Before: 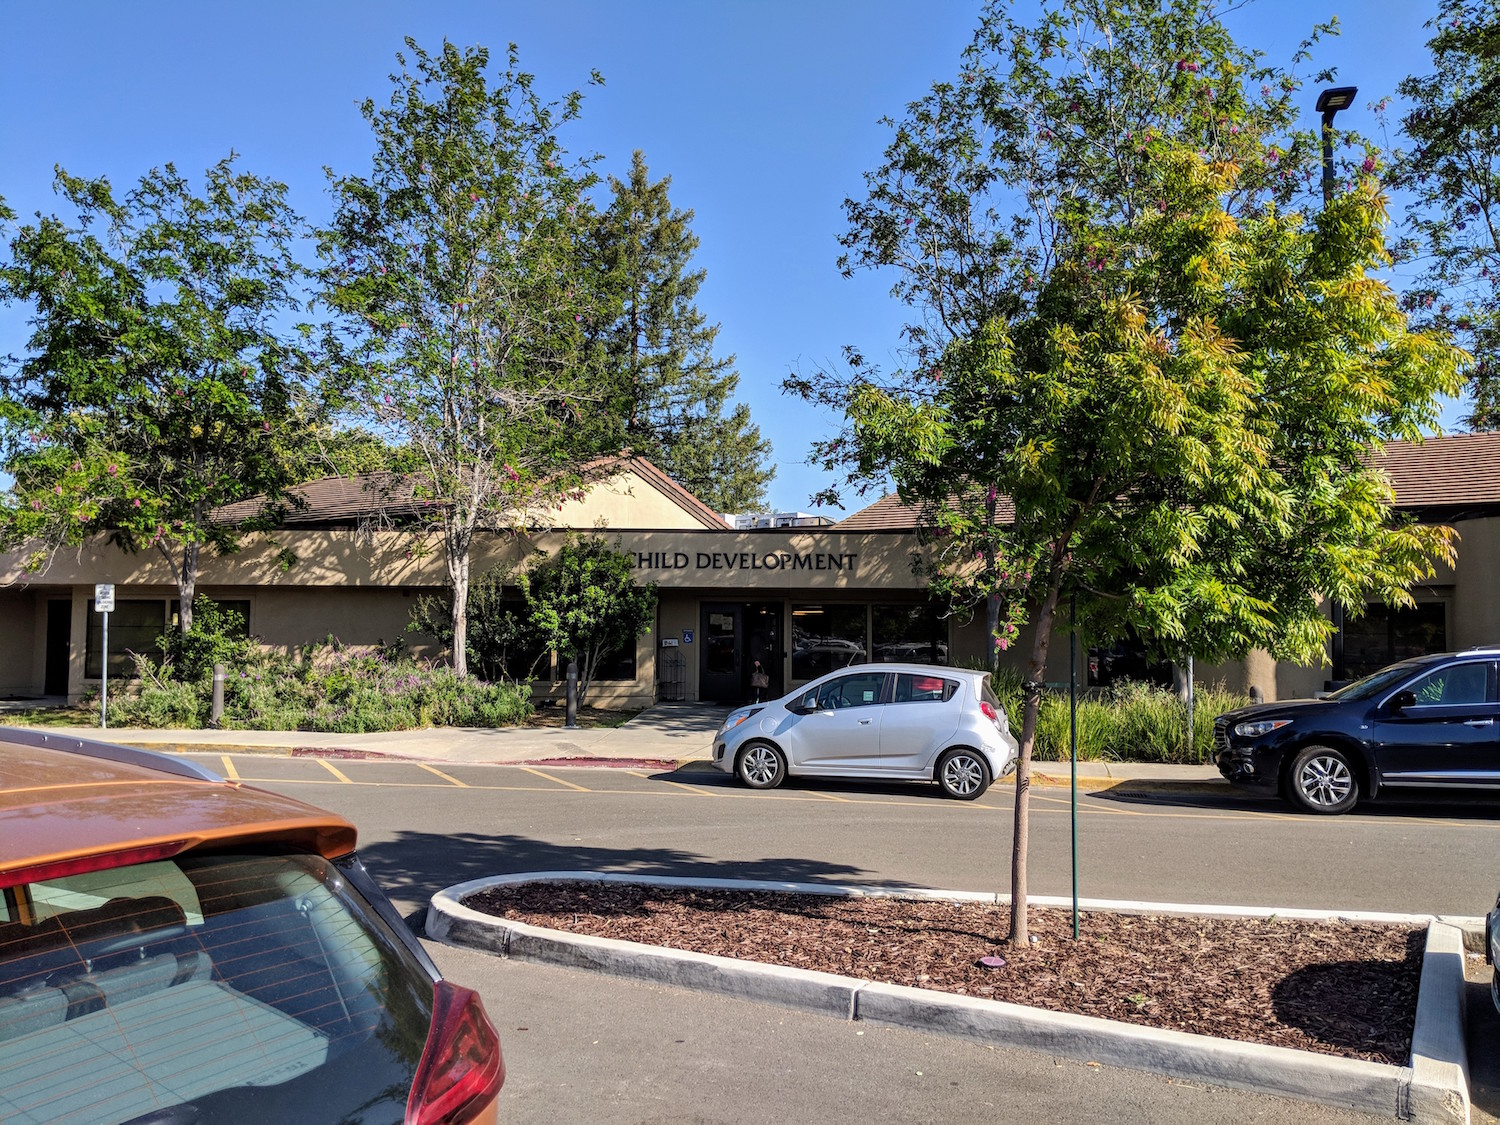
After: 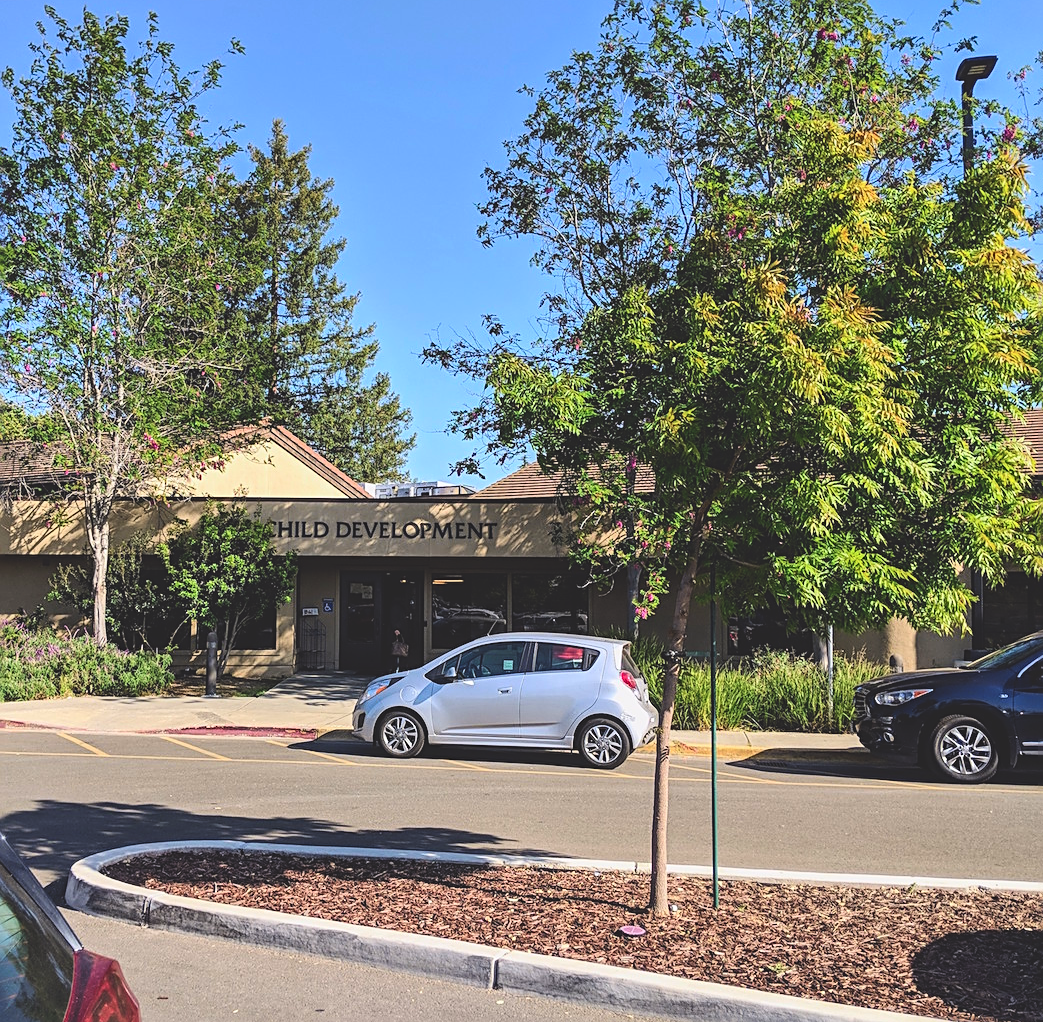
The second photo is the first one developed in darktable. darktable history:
sharpen: on, module defaults
exposure: black level correction -0.028, compensate highlight preservation false
crop and rotate: left 24.034%, top 2.838%, right 6.406%, bottom 6.299%
tone curve: curves: ch0 [(0, 0.011) (0.139, 0.106) (0.295, 0.271) (0.499, 0.523) (0.739, 0.782) (0.857, 0.879) (1, 0.967)]; ch1 [(0, 0) (0.291, 0.229) (0.394, 0.365) (0.469, 0.456) (0.495, 0.497) (0.524, 0.53) (0.588, 0.62) (0.725, 0.779) (1, 1)]; ch2 [(0, 0) (0.125, 0.089) (0.35, 0.317) (0.437, 0.42) (0.502, 0.499) (0.537, 0.551) (0.613, 0.636) (1, 1)], color space Lab, independent channels, preserve colors none
